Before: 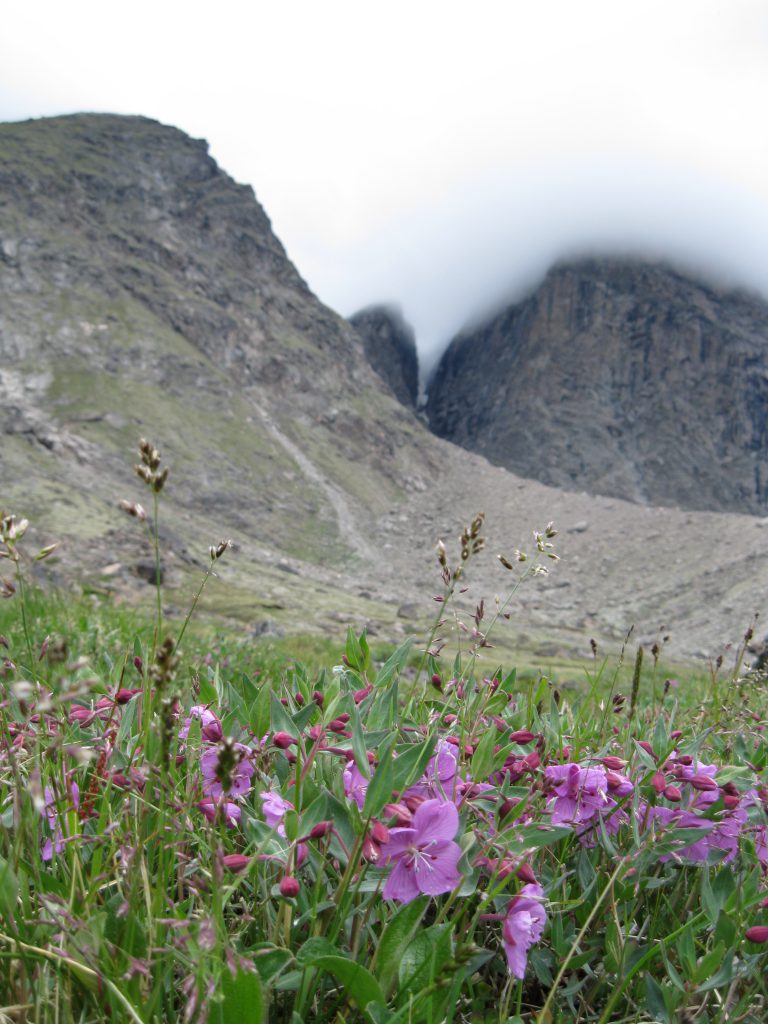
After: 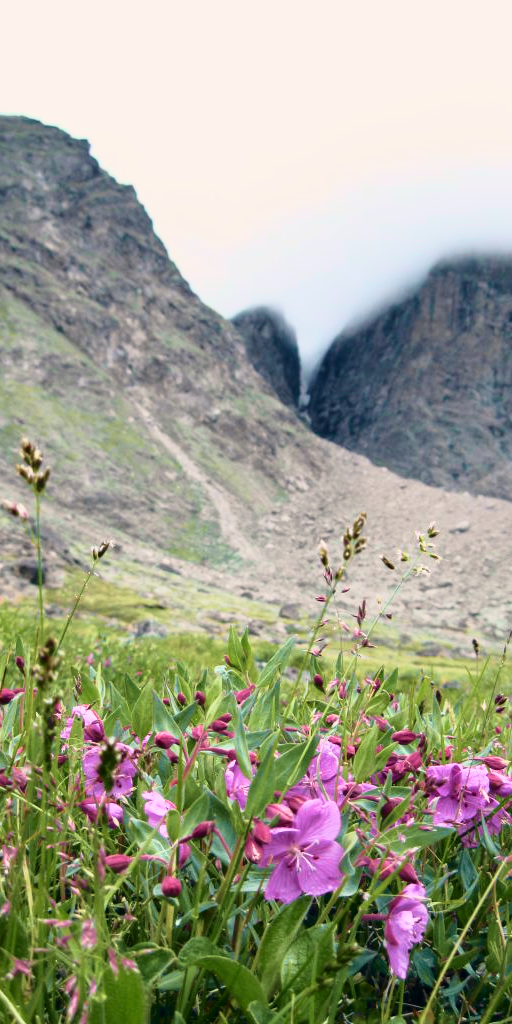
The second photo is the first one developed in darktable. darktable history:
exposure: compensate highlight preservation false
color correction: highlights a* 2.75, highlights b* 5, shadows a* -2.04, shadows b* -4.84, saturation 0.8
tone curve: curves: ch0 [(0, 0) (0.046, 0.031) (0.163, 0.114) (0.391, 0.432) (0.488, 0.561) (0.695, 0.839) (0.785, 0.904) (1, 0.965)]; ch1 [(0, 0) (0.248, 0.252) (0.427, 0.412) (0.482, 0.462) (0.499, 0.499) (0.518, 0.518) (0.535, 0.577) (0.585, 0.623) (0.679, 0.743) (0.788, 0.809) (1, 1)]; ch2 [(0, 0) (0.313, 0.262) (0.427, 0.417) (0.473, 0.47) (0.503, 0.503) (0.523, 0.515) (0.557, 0.596) (0.598, 0.646) (0.708, 0.771) (1, 1)], color space Lab, independent channels, preserve colors none
crop and rotate: left 15.446%, right 17.836%
velvia: strength 45%
